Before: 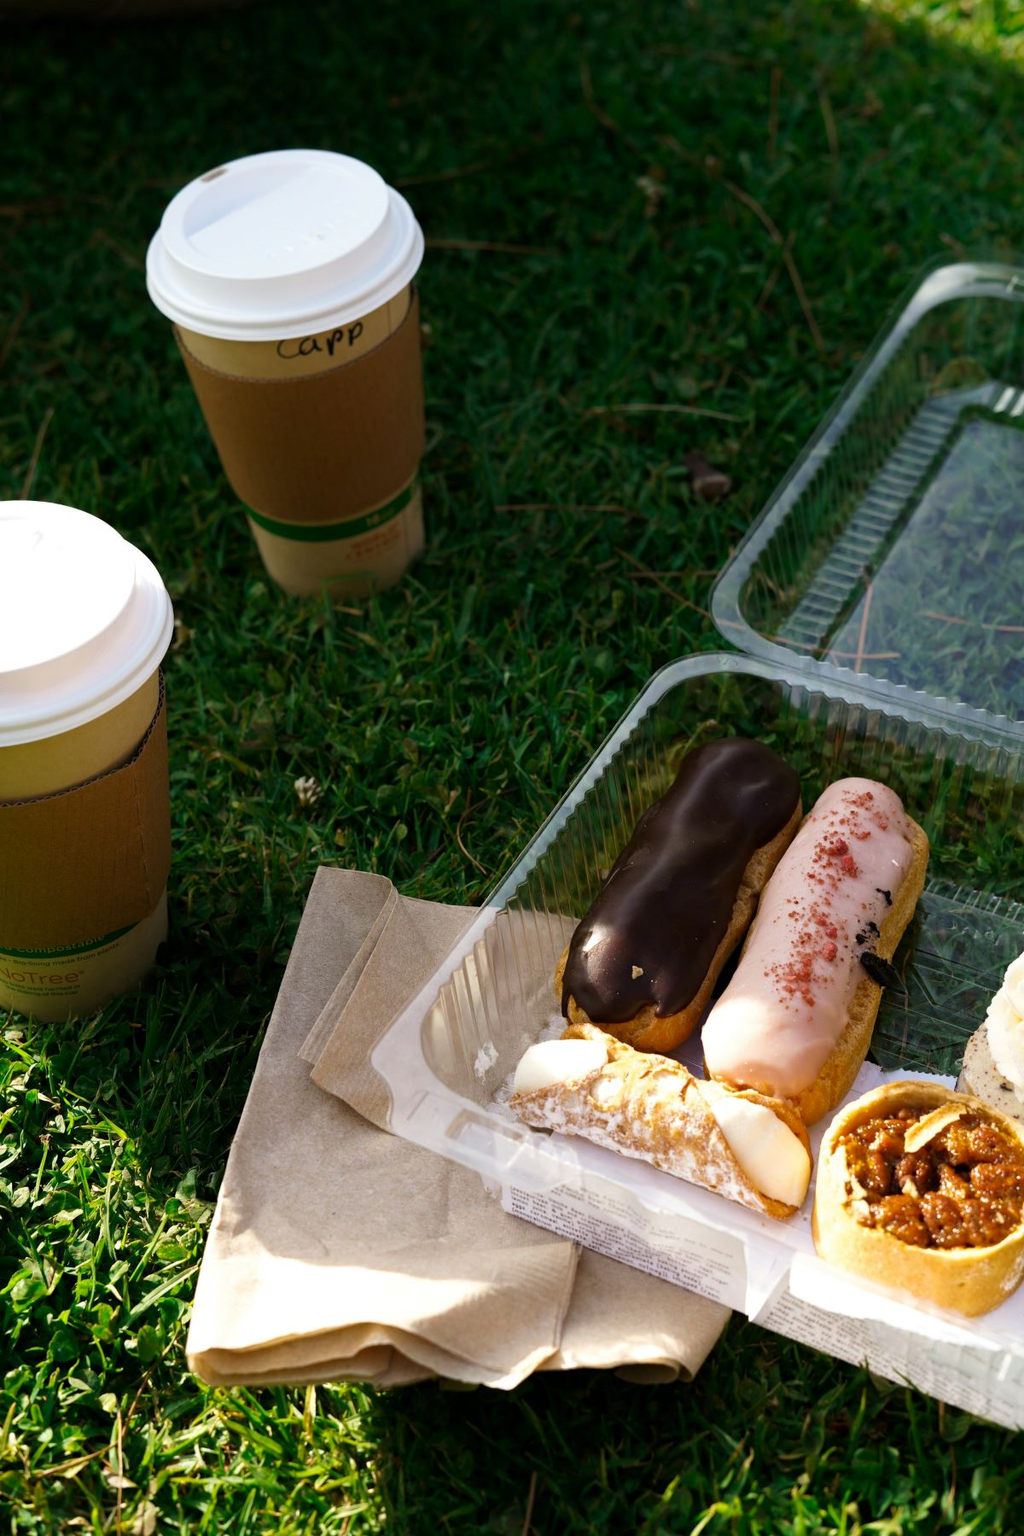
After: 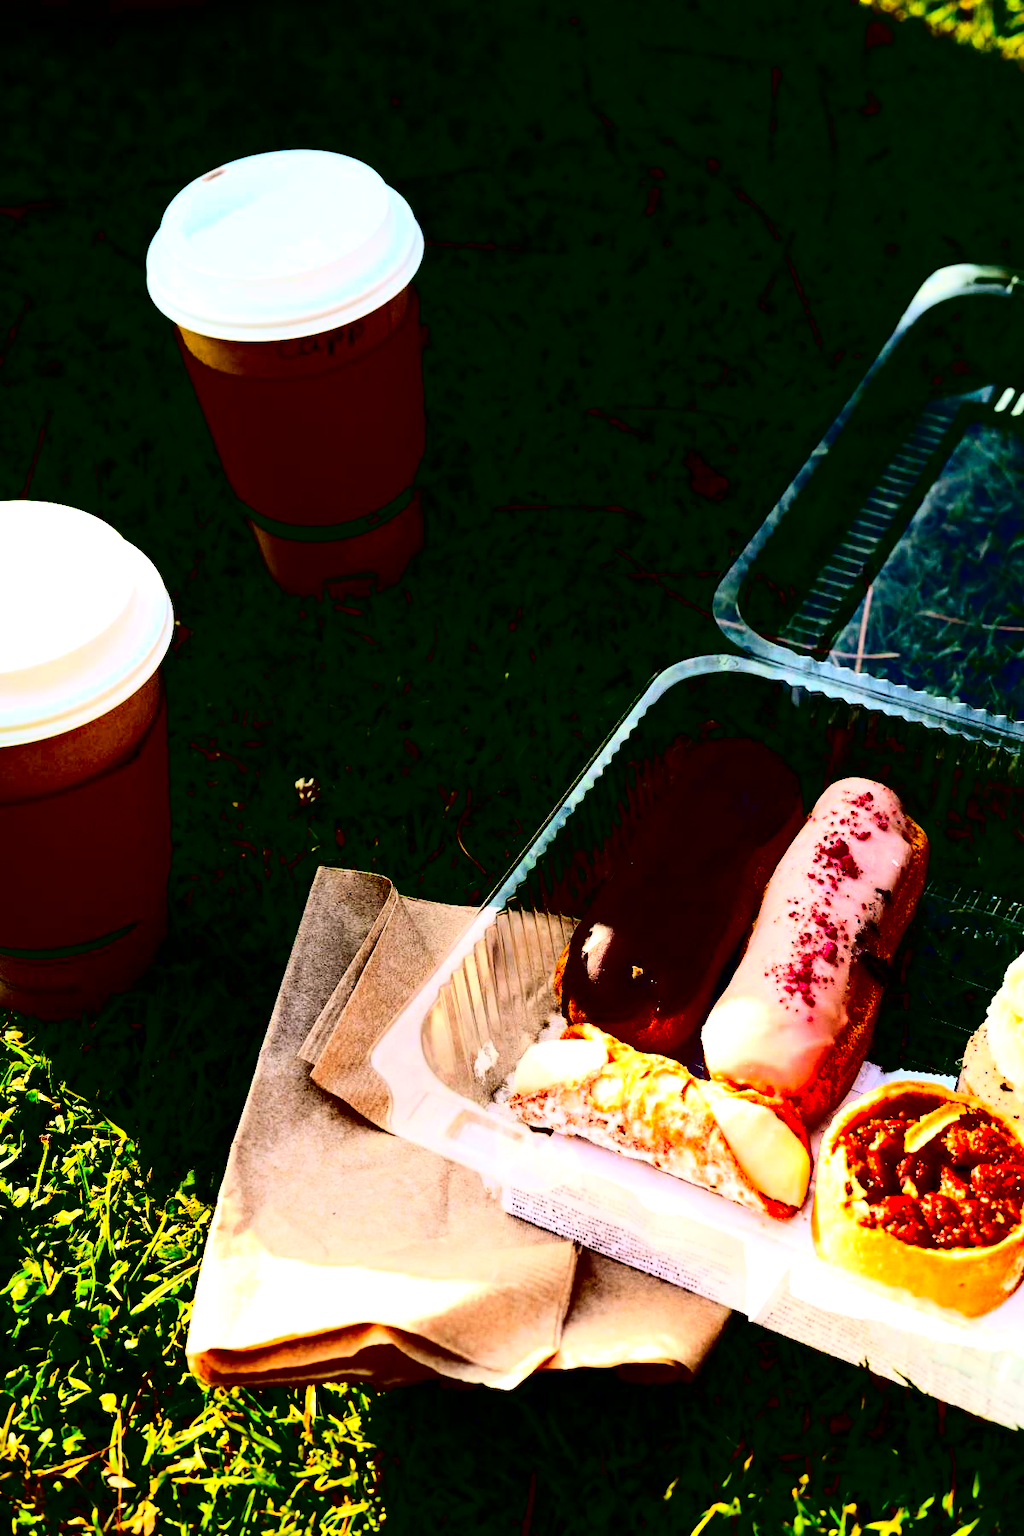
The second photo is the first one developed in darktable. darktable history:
exposure: exposure 0.517 EV, compensate highlight preservation false
contrast brightness saturation: contrast 0.752, brightness -0.997, saturation 0.995
color zones: curves: ch1 [(0.235, 0.558) (0.75, 0.5)]; ch2 [(0.25, 0.462) (0.749, 0.457)]
